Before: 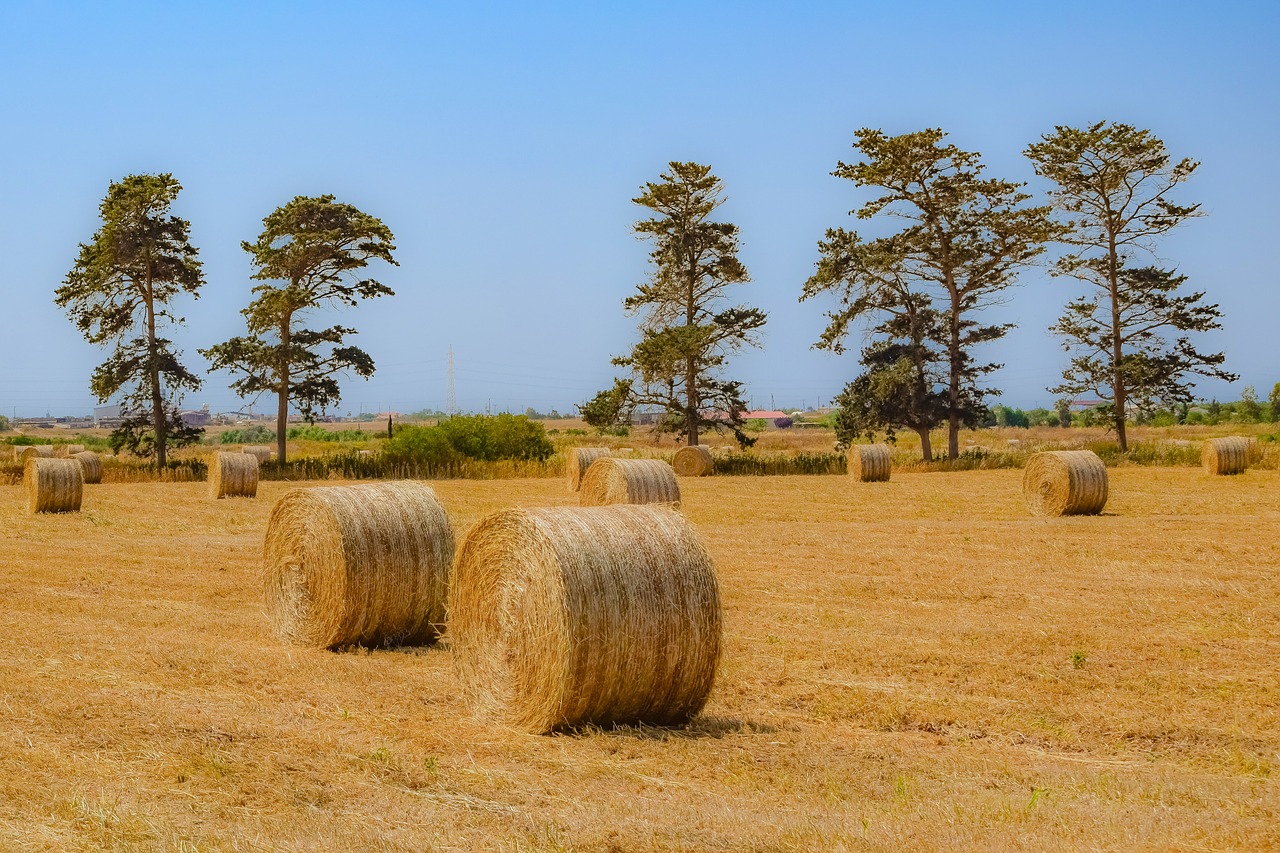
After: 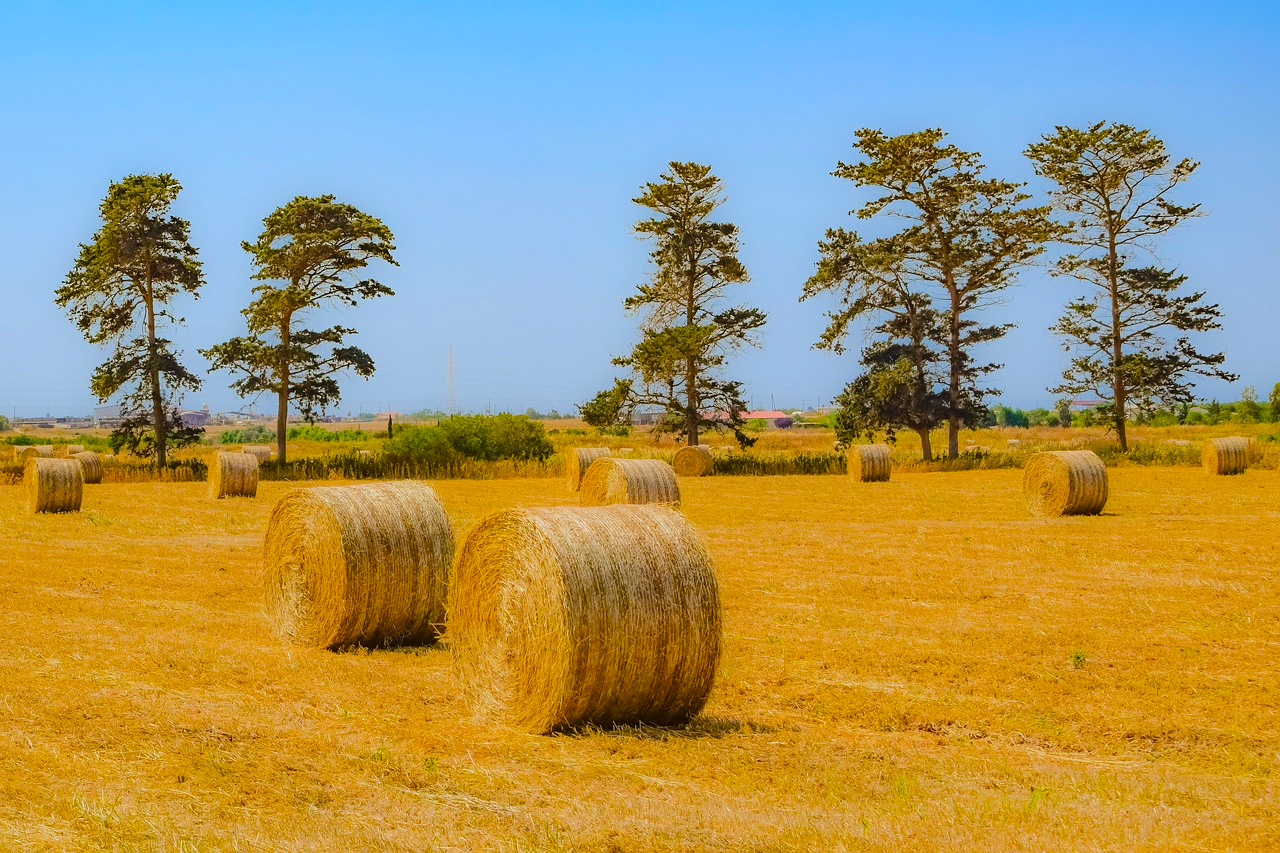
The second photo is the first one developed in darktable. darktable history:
color balance rgb: shadows lift › luminance -5.19%, shadows lift › chroma 1.117%, shadows lift › hue 218.68°, perceptual saturation grading › global saturation 31.063%, perceptual brilliance grading › mid-tones 10.776%, perceptual brilliance grading › shadows 14.793%
